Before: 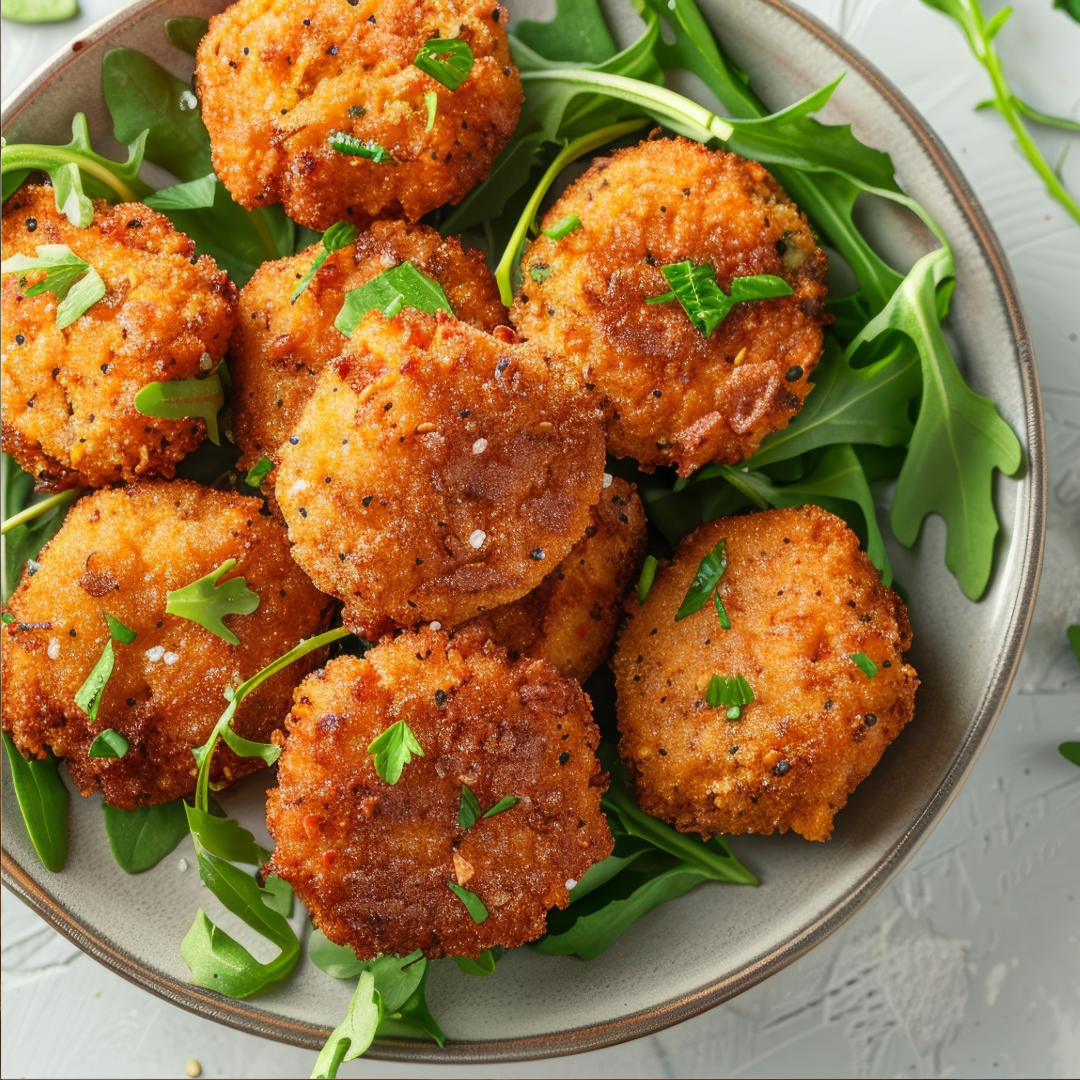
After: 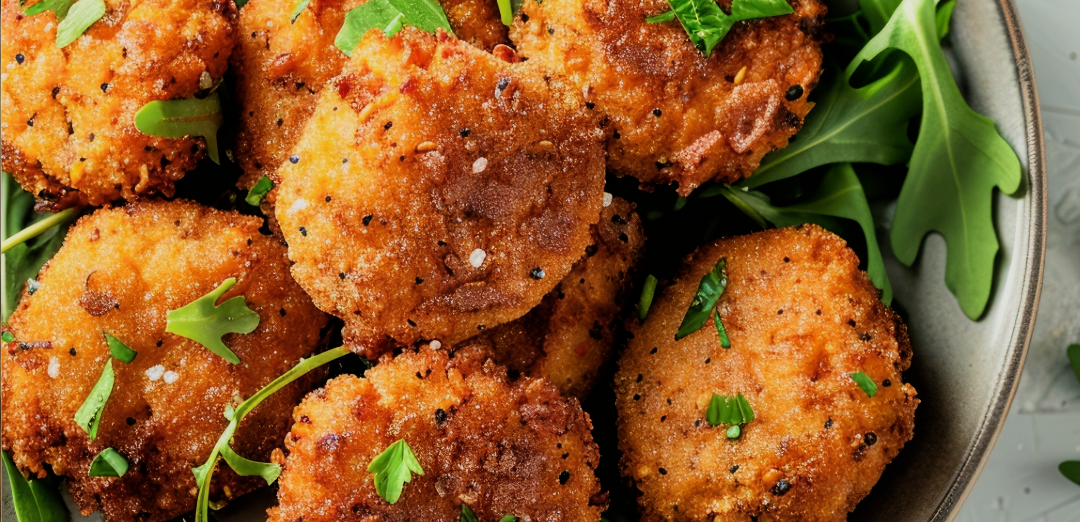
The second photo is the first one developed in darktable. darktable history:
velvia: on, module defaults
crop and rotate: top 26.056%, bottom 25.543%
filmic rgb: black relative exposure -5 EV, hardness 2.88, contrast 1.3, highlights saturation mix -30%
